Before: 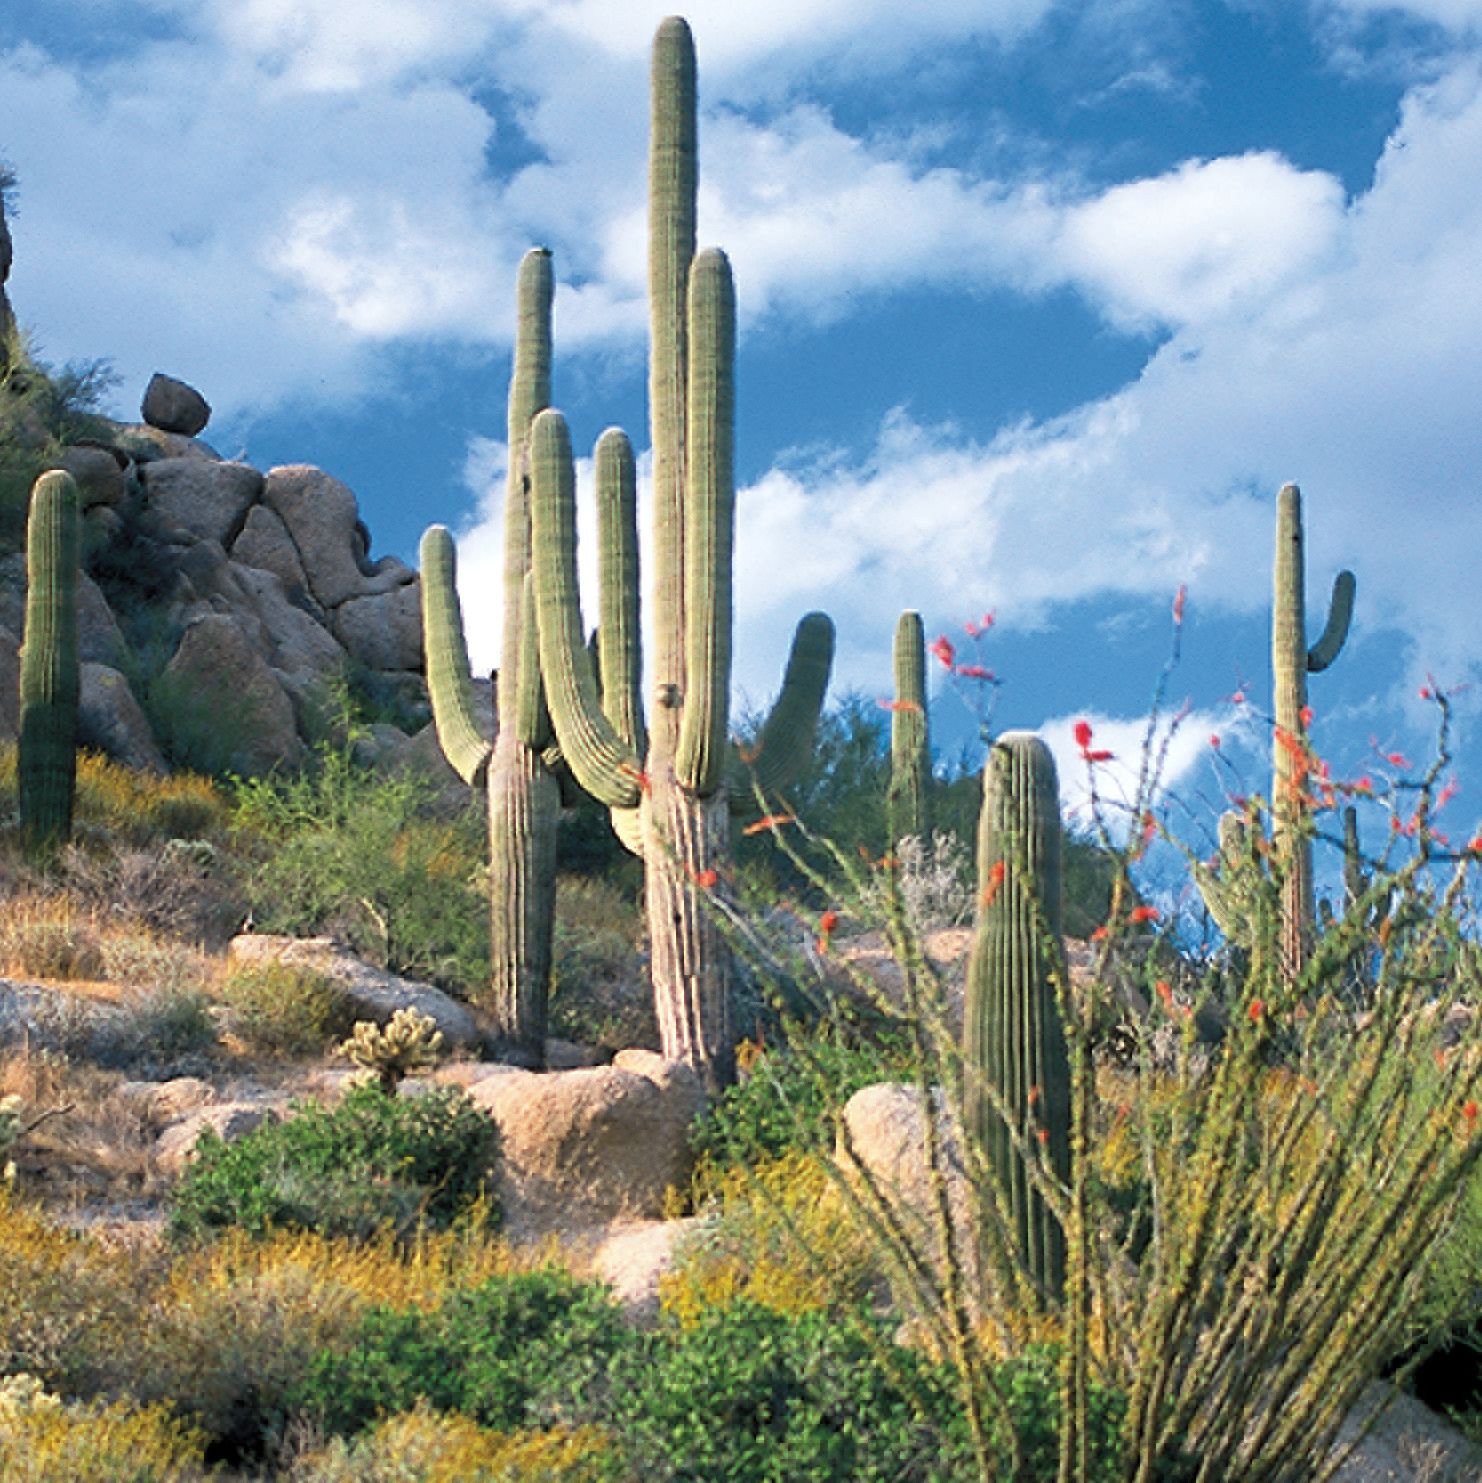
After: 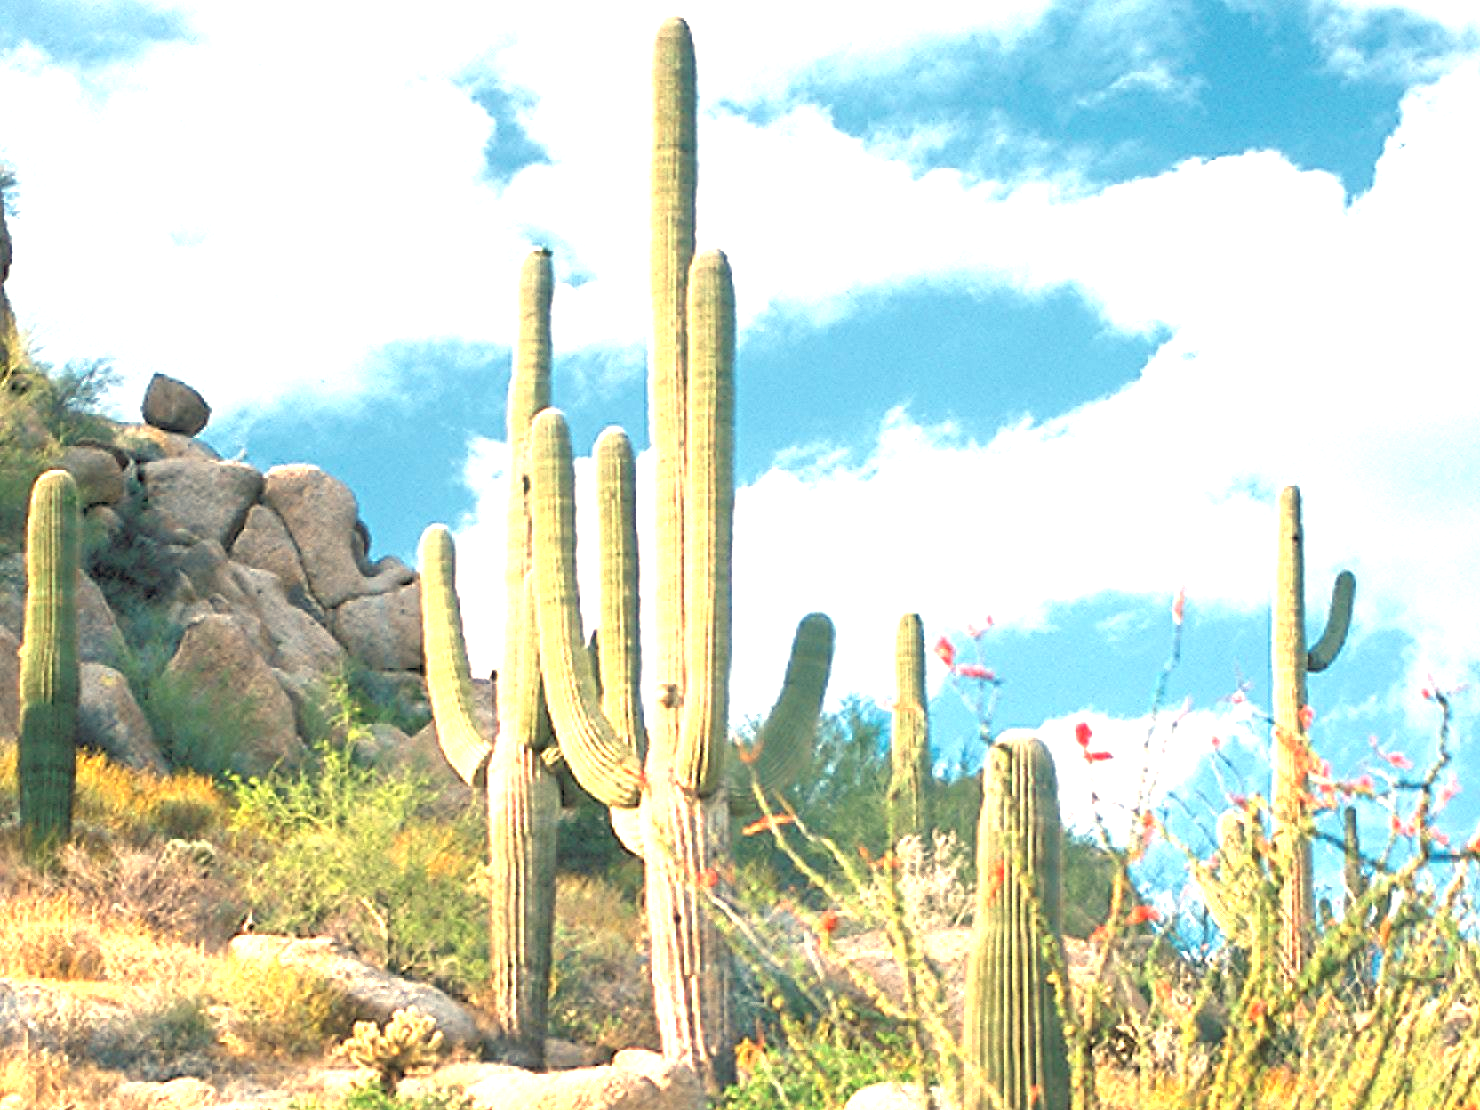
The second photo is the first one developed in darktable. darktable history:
white balance: red 1.138, green 0.996, blue 0.812
tone equalizer: -8 EV 1 EV, -7 EV 1 EV, -6 EV 1 EV, -5 EV 1 EV, -4 EV 1 EV, -3 EV 0.75 EV, -2 EV 0.5 EV, -1 EV 0.25 EV
exposure: black level correction 0, exposure 1.45 EV, compensate exposure bias true, compensate highlight preservation false
crop: bottom 24.967%
